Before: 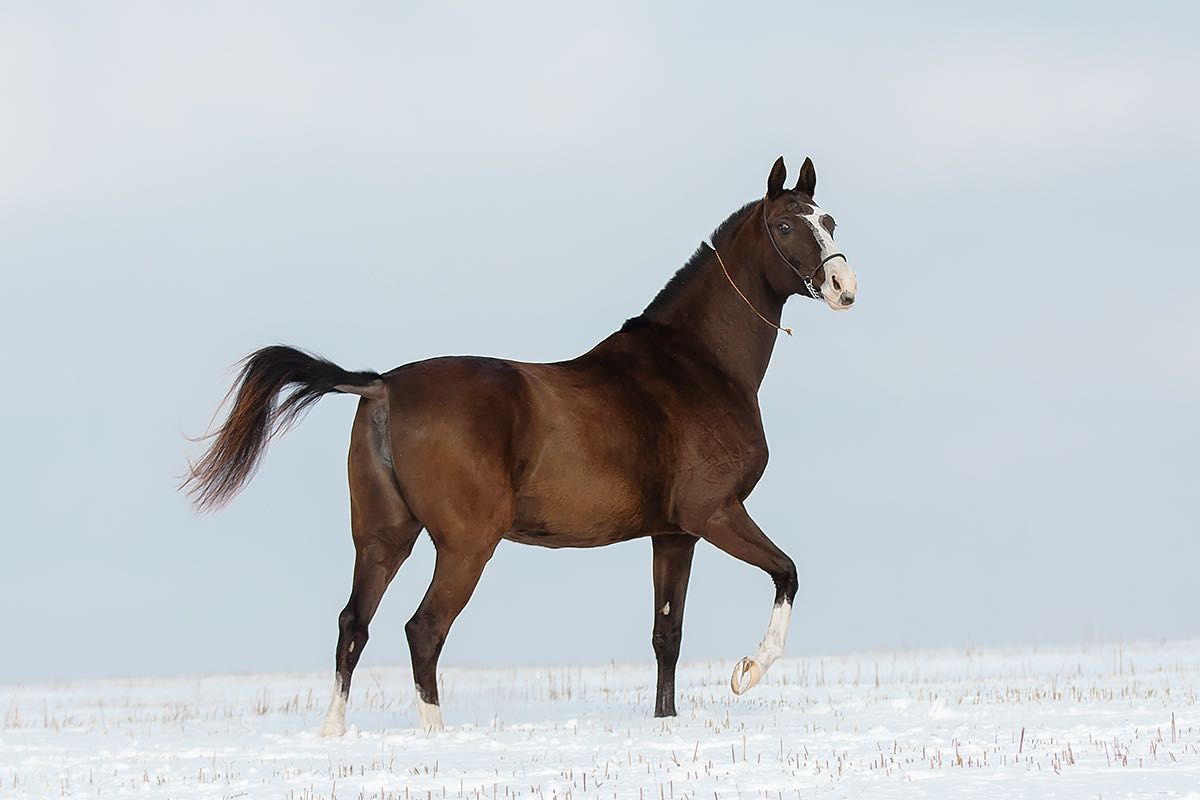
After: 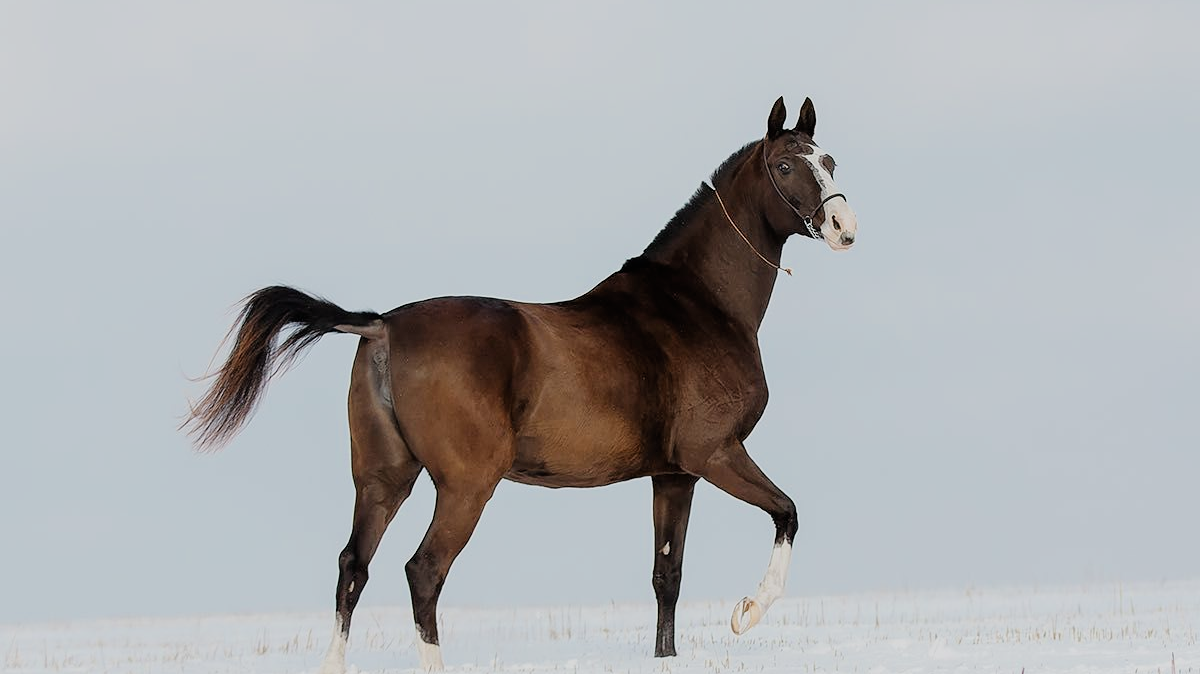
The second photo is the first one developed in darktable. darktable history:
filmic rgb: black relative exposure -7.65 EV, white relative exposure 4.56 EV, hardness 3.61
exposure: exposure 0.201 EV, compensate exposure bias true, compensate highlight preservation false
crop: top 7.567%, bottom 8.142%
